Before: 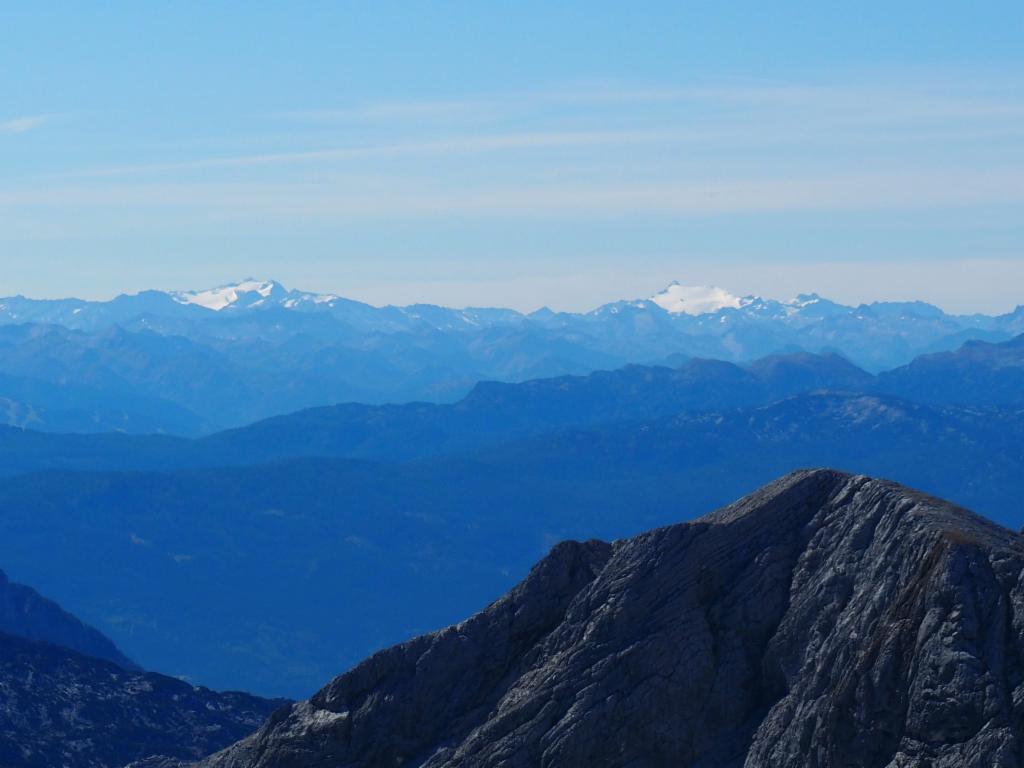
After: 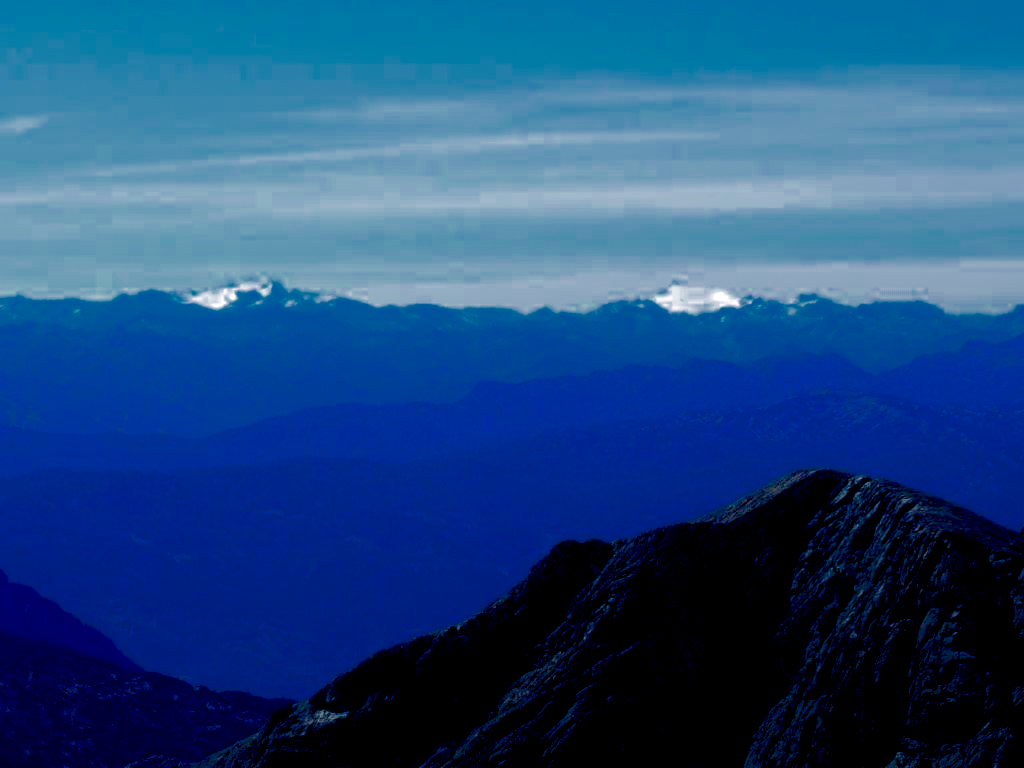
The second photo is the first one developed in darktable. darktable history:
color zones: curves: ch0 [(0, 0.497) (0.143, 0.5) (0.286, 0.5) (0.429, 0.483) (0.571, 0.116) (0.714, -0.006) (0.857, 0.28) (1, 0.497)]
exposure: black level correction 0.04, exposure 0.5 EV, compensate highlight preservation false
shadows and highlights: shadows -40.15, highlights 62.88, soften with gaussian
color balance rgb: perceptual saturation grading › global saturation 25%, perceptual brilliance grading › mid-tones 10%, perceptual brilliance grading › shadows 15%, global vibrance 20%
